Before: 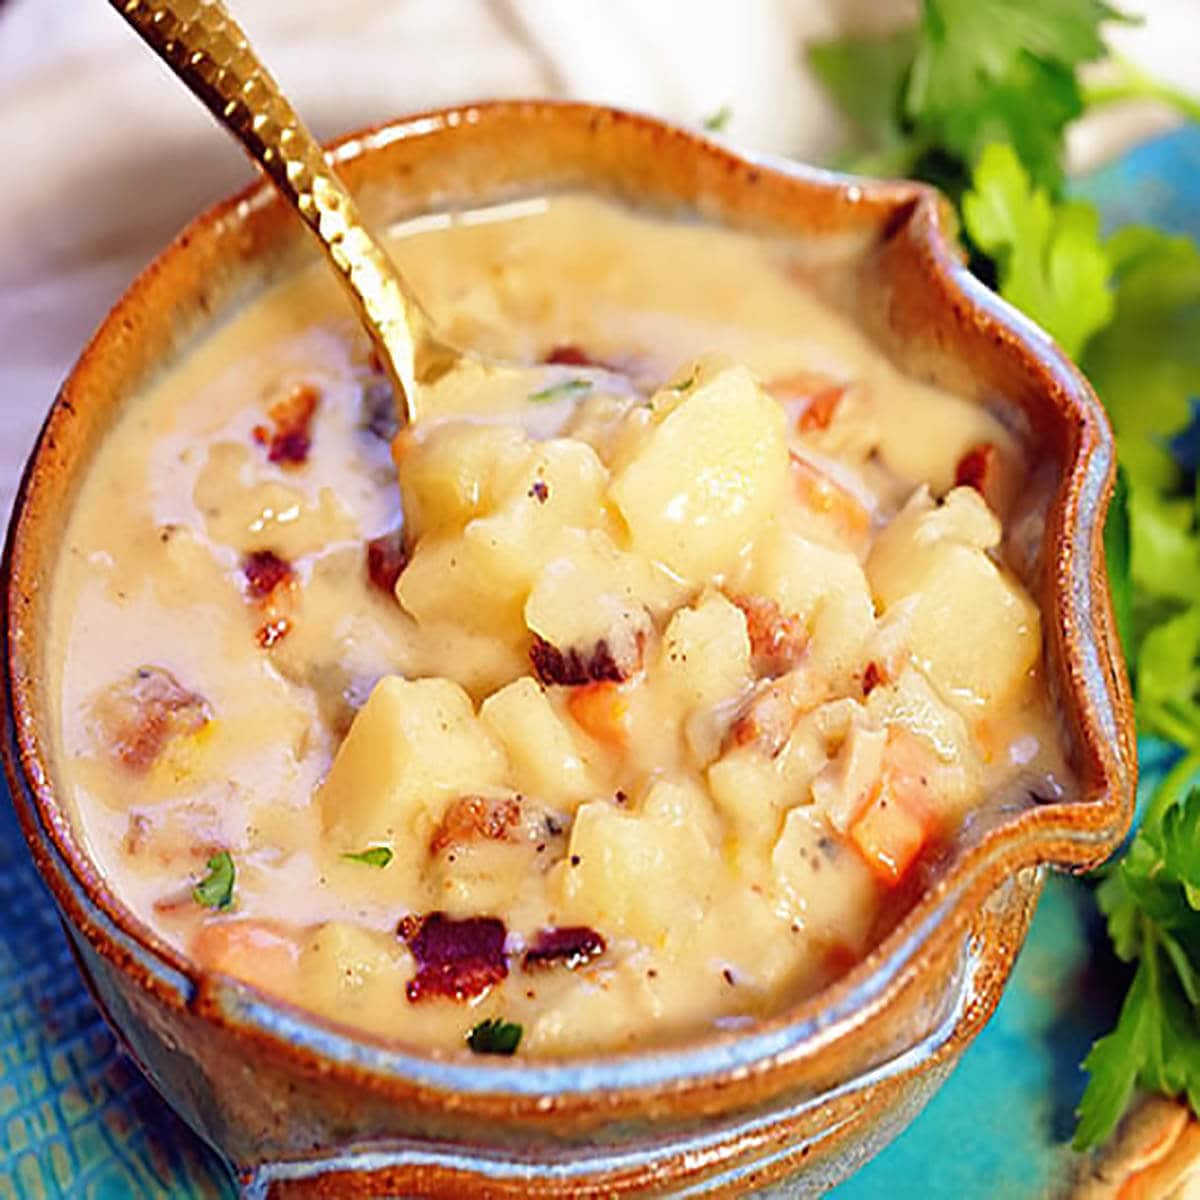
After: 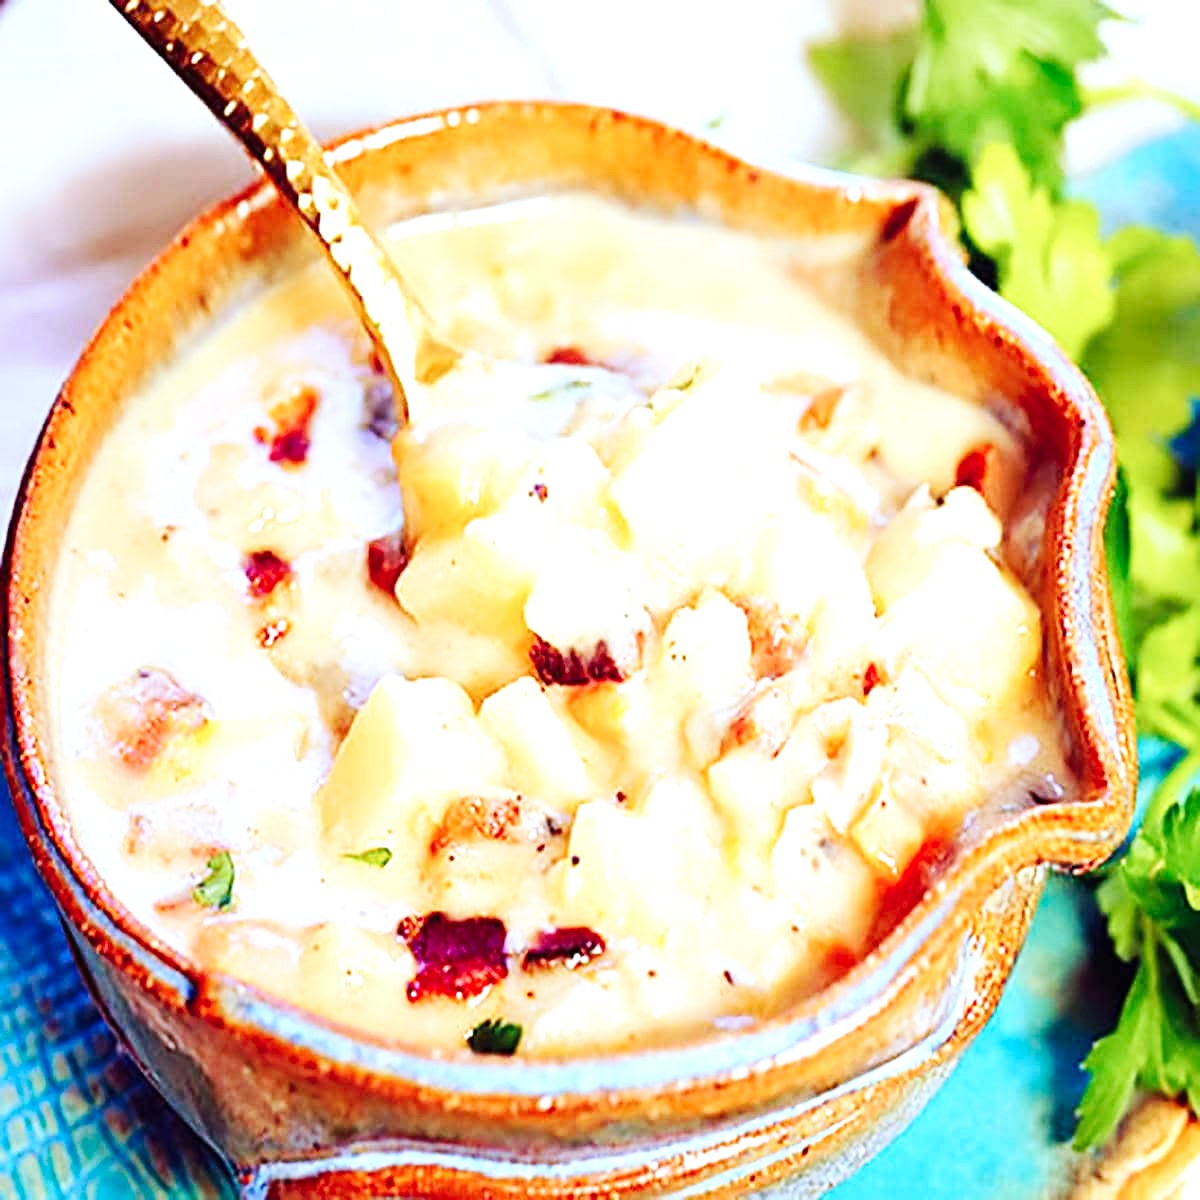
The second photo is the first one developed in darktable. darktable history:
local contrast: mode bilateral grid, contrast 10, coarseness 25, detail 110%, midtone range 0.2
exposure: exposure 0.74 EV, compensate highlight preservation false
base curve: curves: ch0 [(0, 0) (0.032, 0.025) (0.121, 0.166) (0.206, 0.329) (0.605, 0.79) (1, 1)], preserve colors none
color correction: highlights a* -2.24, highlights b* -18.1
rgb curve: curves: ch2 [(0, 0) (0.567, 0.512) (1, 1)], mode RGB, independent channels
